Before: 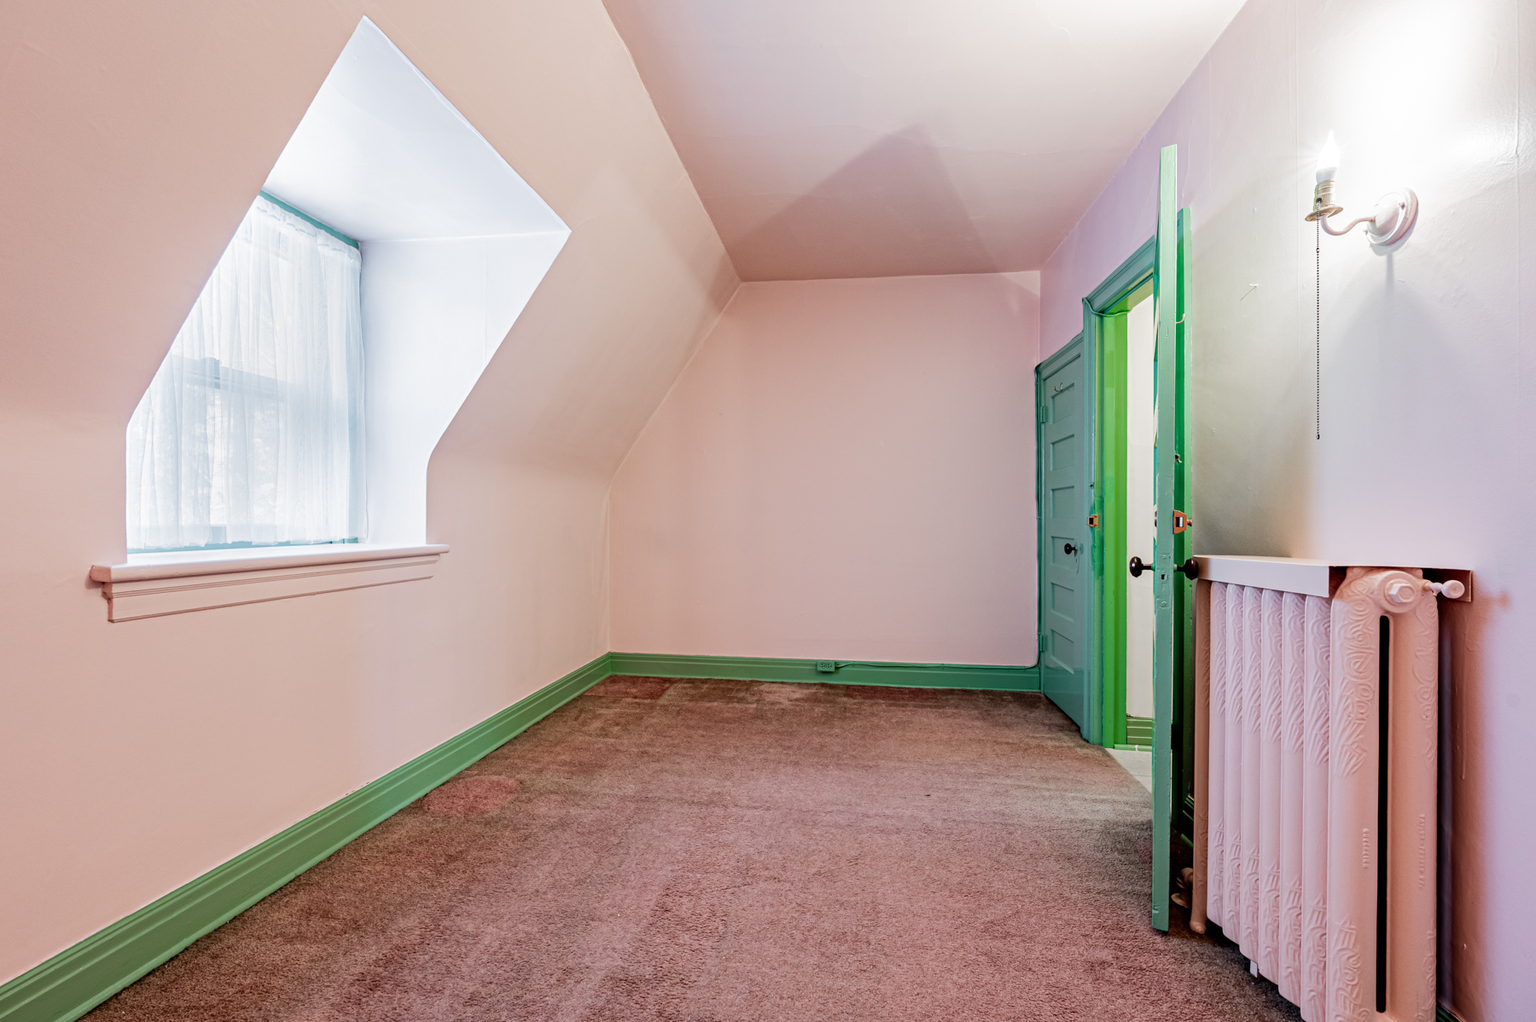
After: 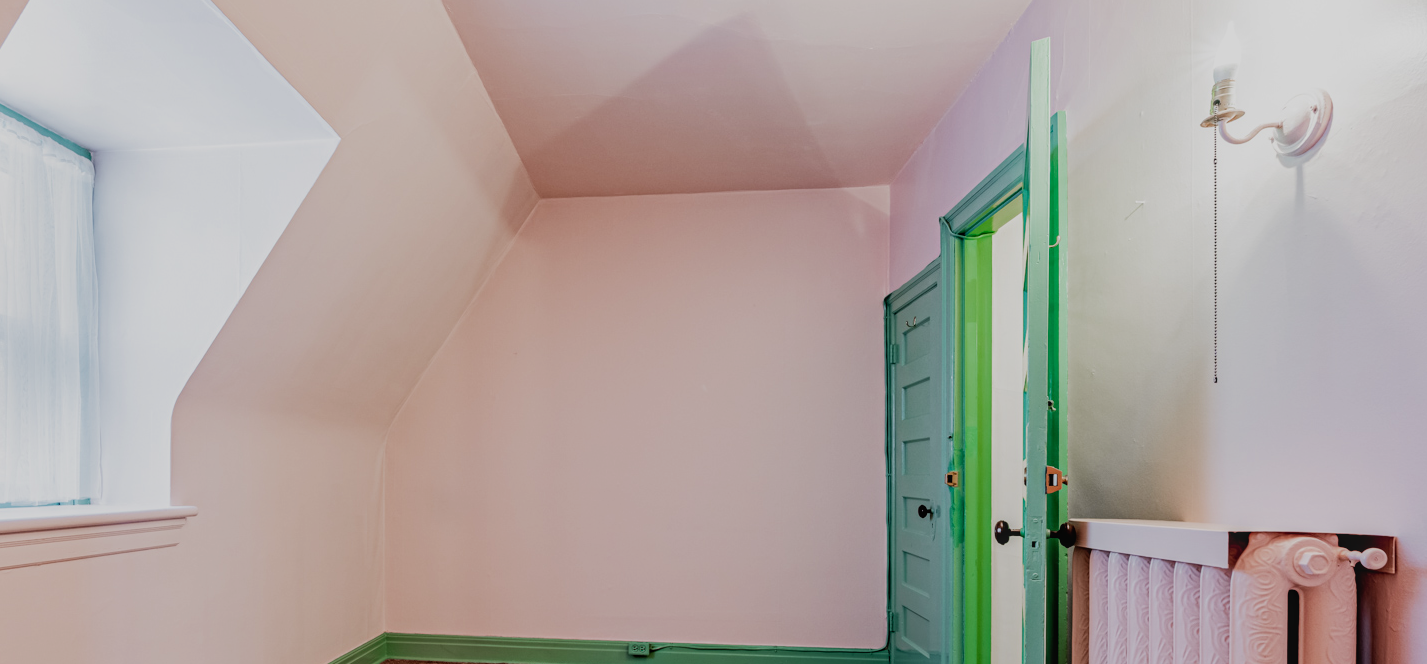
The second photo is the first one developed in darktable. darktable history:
crop: left 18.326%, top 11.101%, right 2.357%, bottom 33.39%
local contrast: detail 110%
filmic rgb: black relative exposure -7.65 EV, white relative exposure 4.56 EV, hardness 3.61
